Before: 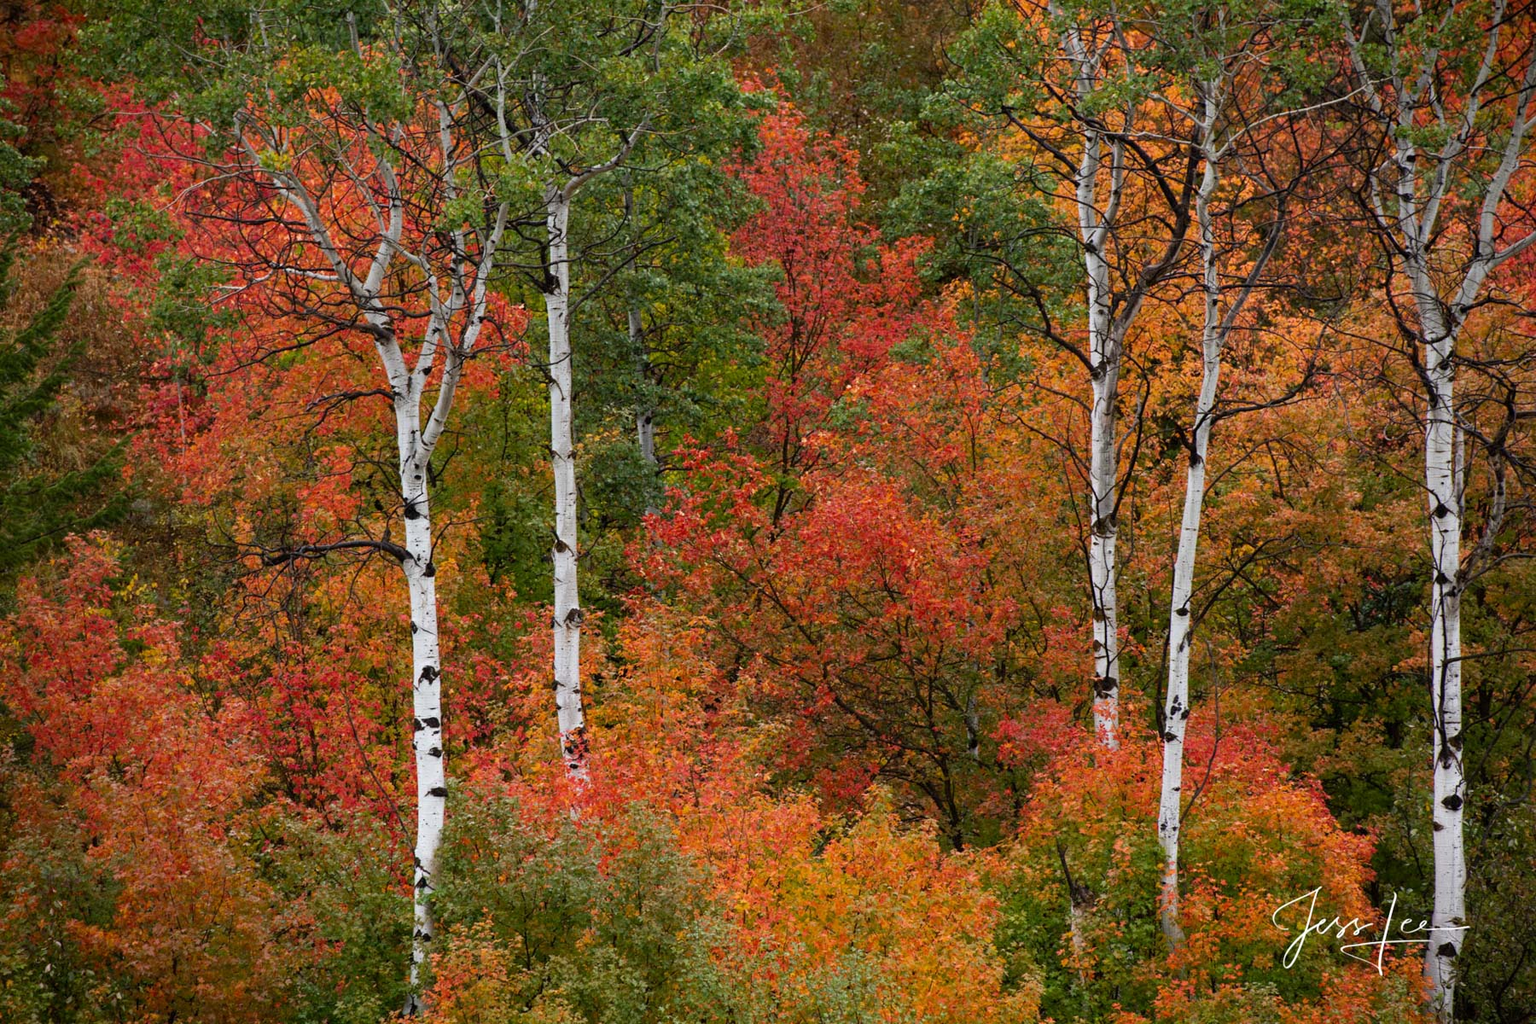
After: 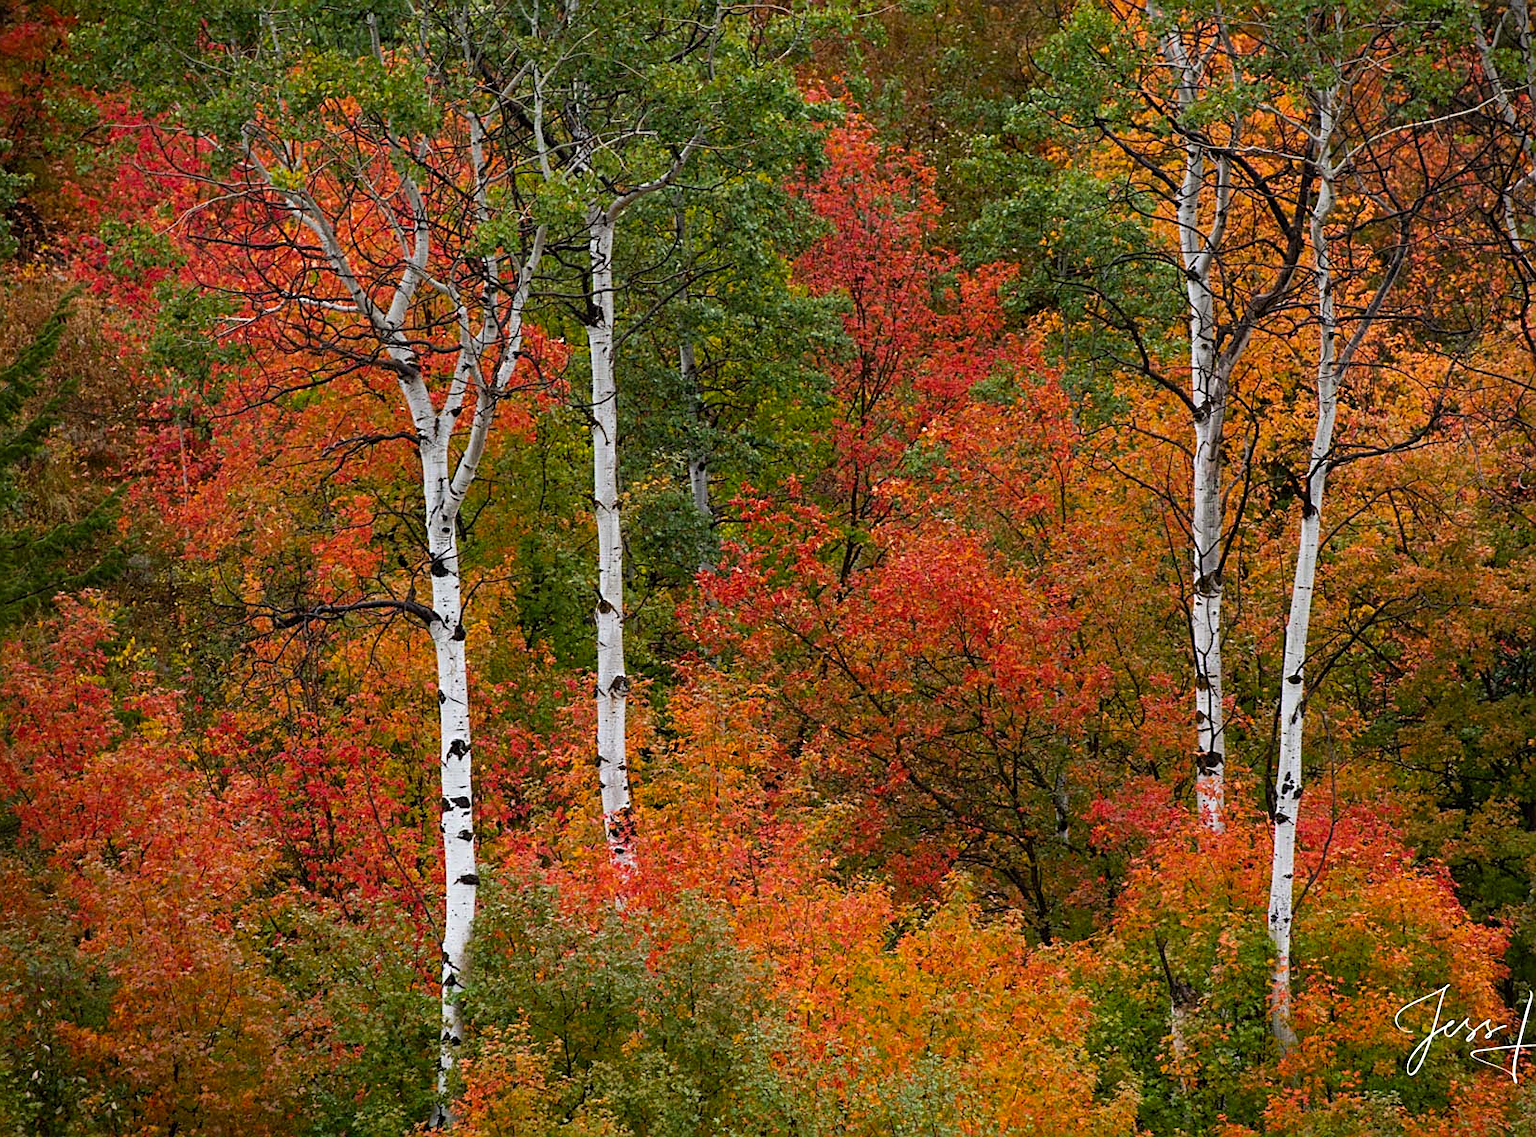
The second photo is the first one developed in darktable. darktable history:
color balance rgb: perceptual saturation grading › global saturation 10%
crop and rotate: left 1.088%, right 8.807%
sharpen: on, module defaults
